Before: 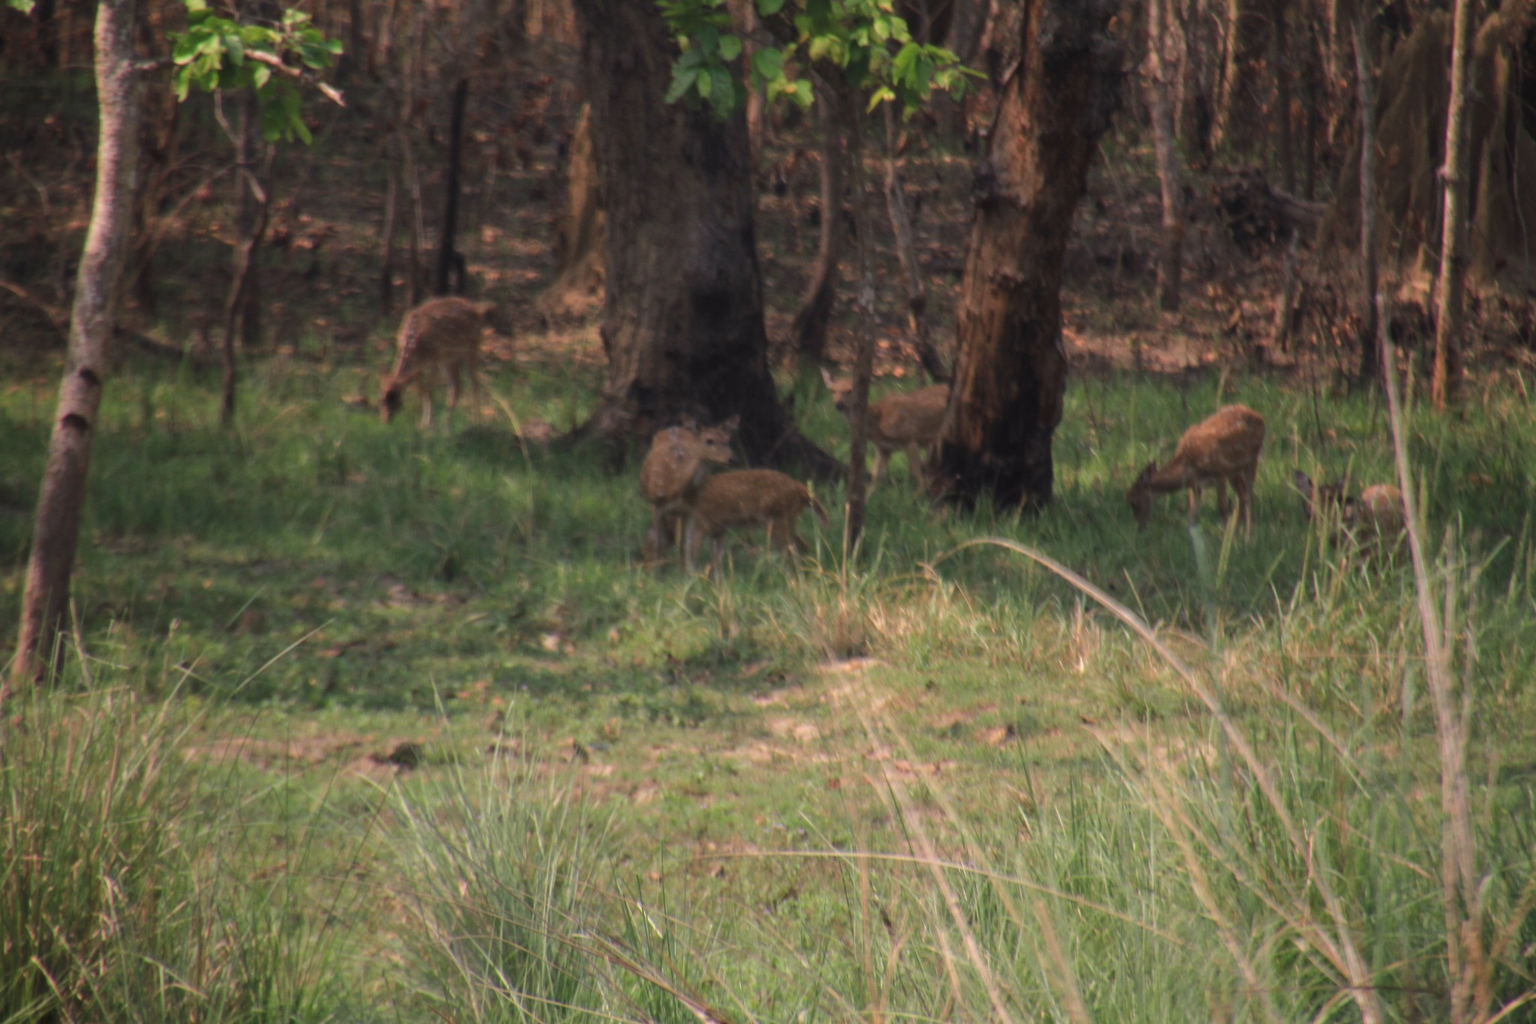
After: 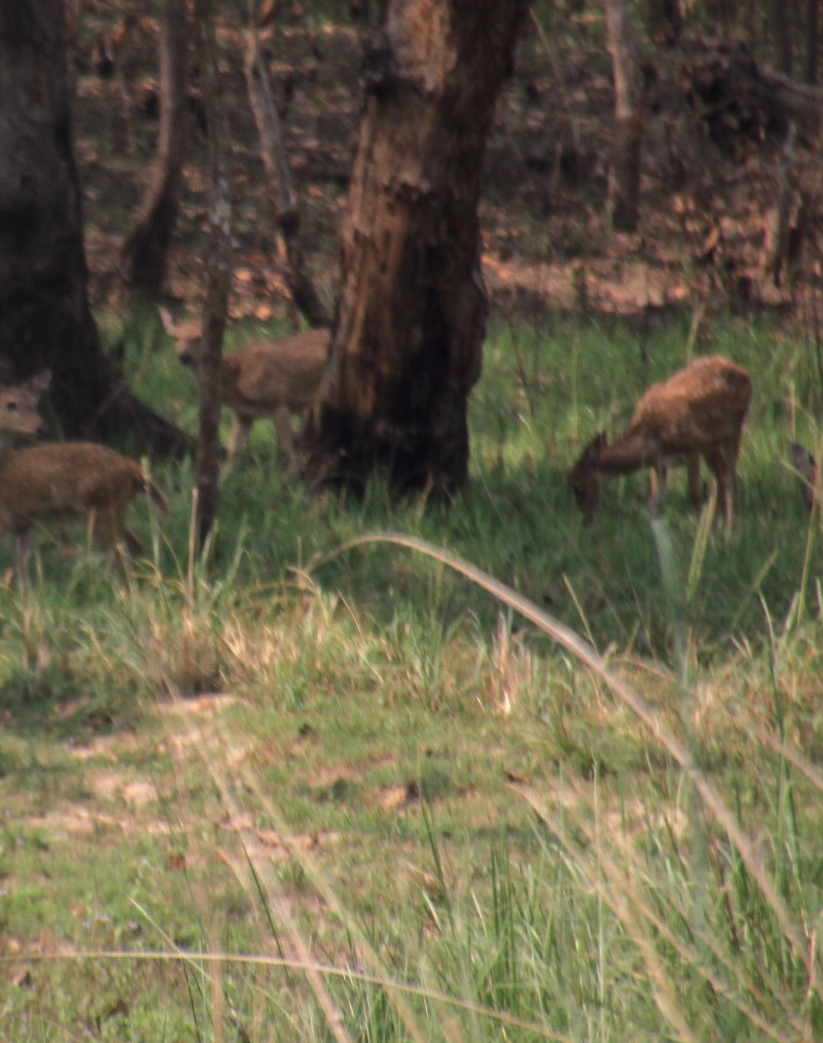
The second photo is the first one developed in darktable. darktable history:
local contrast: mode bilateral grid, contrast 20, coarseness 50, detail 130%, midtone range 0.2
crop: left 45.675%, top 13.453%, right 14.121%, bottom 10.134%
